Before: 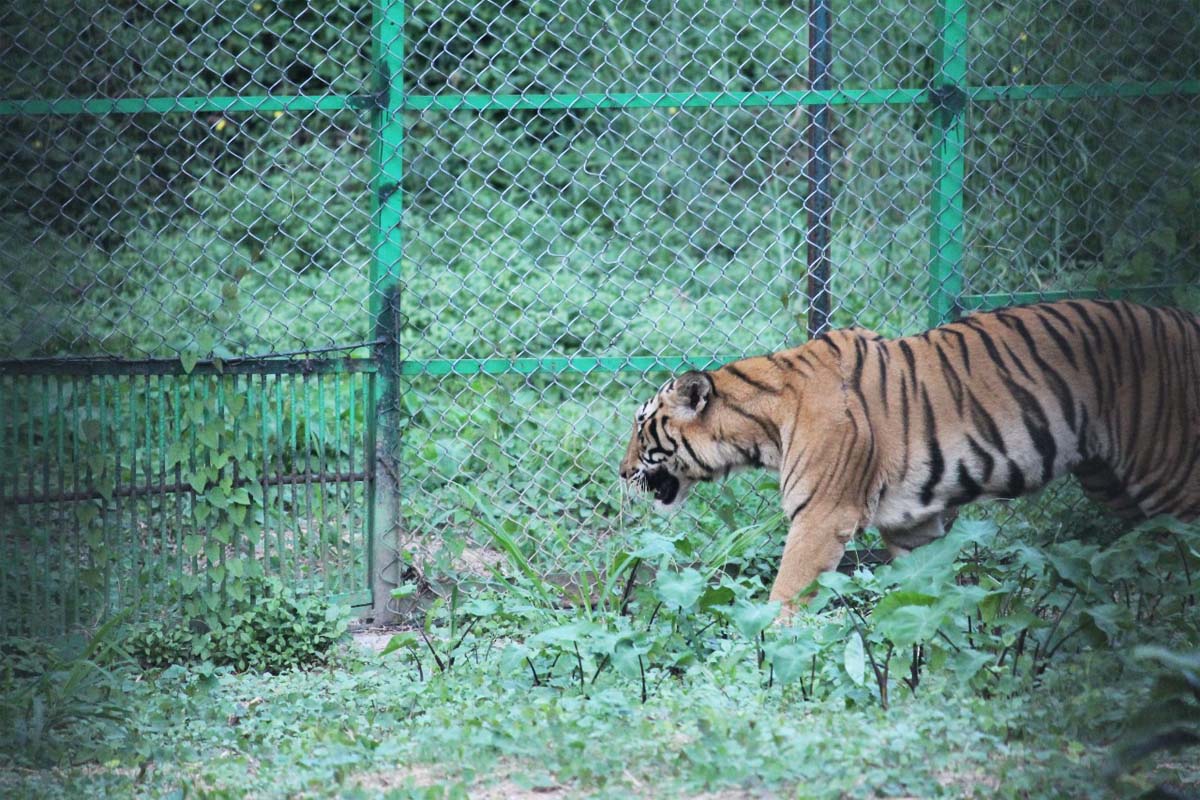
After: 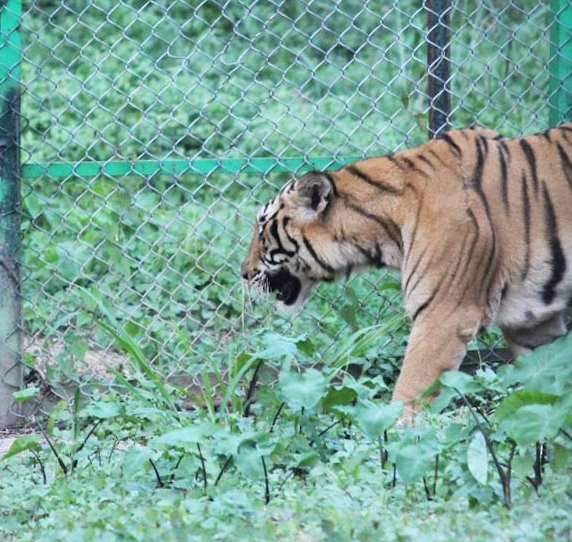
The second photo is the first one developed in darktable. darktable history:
rotate and perspective: rotation -0.45°, automatic cropping original format, crop left 0.008, crop right 0.992, crop top 0.012, crop bottom 0.988
crop: left 31.379%, top 24.658%, right 20.326%, bottom 6.628%
